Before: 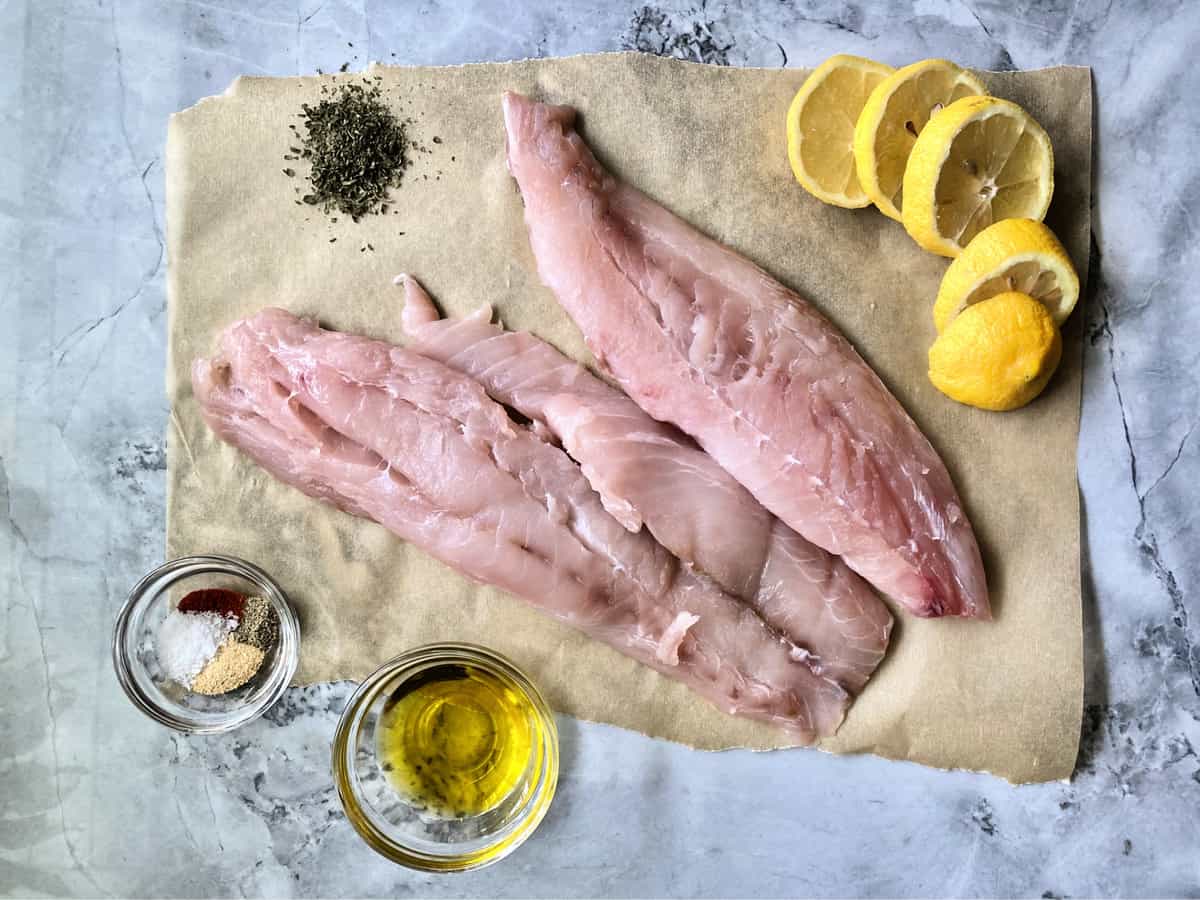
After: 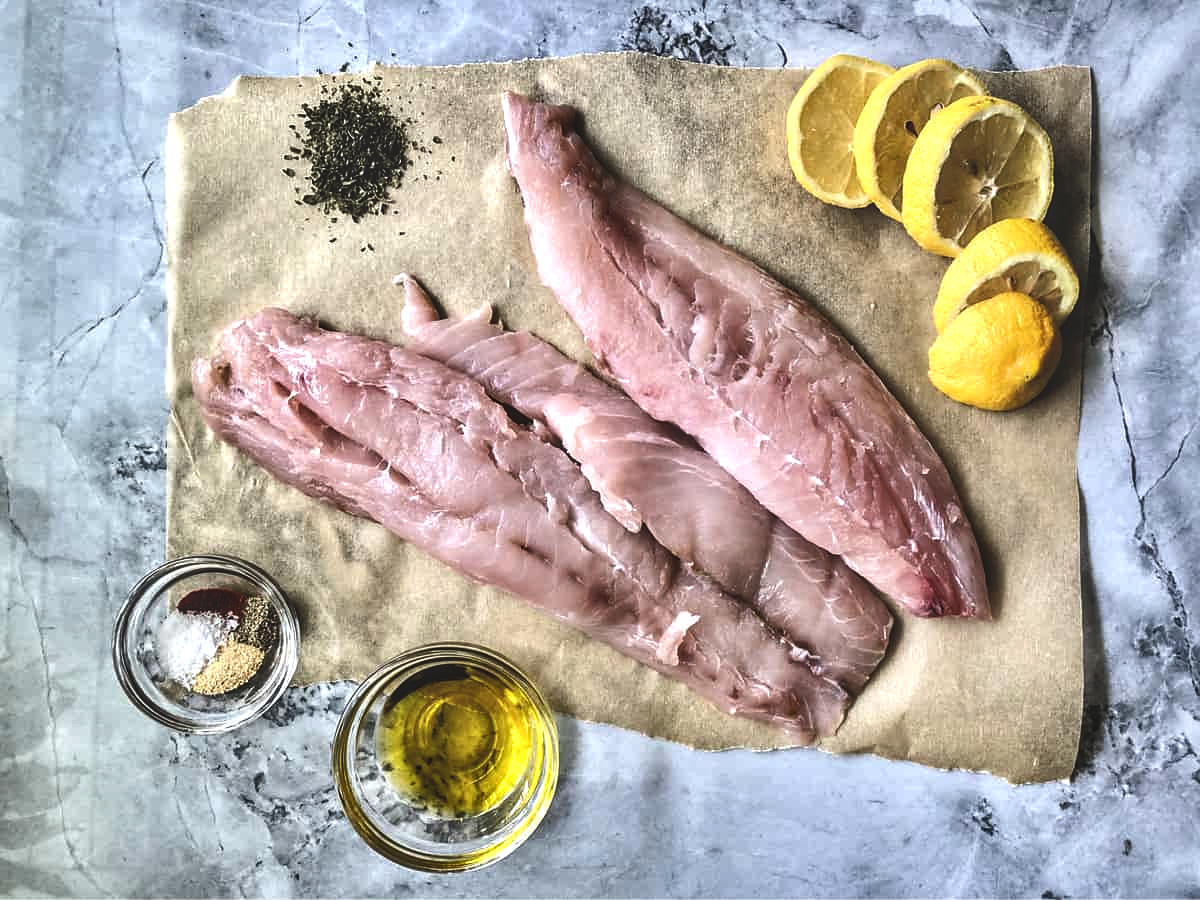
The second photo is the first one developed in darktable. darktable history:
exposure: black level correction -0.026, exposure -0.121 EV, compensate highlight preservation false
tone equalizer: -8 EV -0.456 EV, -7 EV -0.378 EV, -6 EV -0.344 EV, -5 EV -0.23 EV, -3 EV 0.222 EV, -2 EV 0.328 EV, -1 EV 0.393 EV, +0 EV 0.419 EV, edges refinement/feathering 500, mask exposure compensation -1.57 EV, preserve details no
sharpen: radius 1.591, amount 0.358, threshold 1.623
shadows and highlights: shadows 52.42, soften with gaussian
local contrast: on, module defaults
